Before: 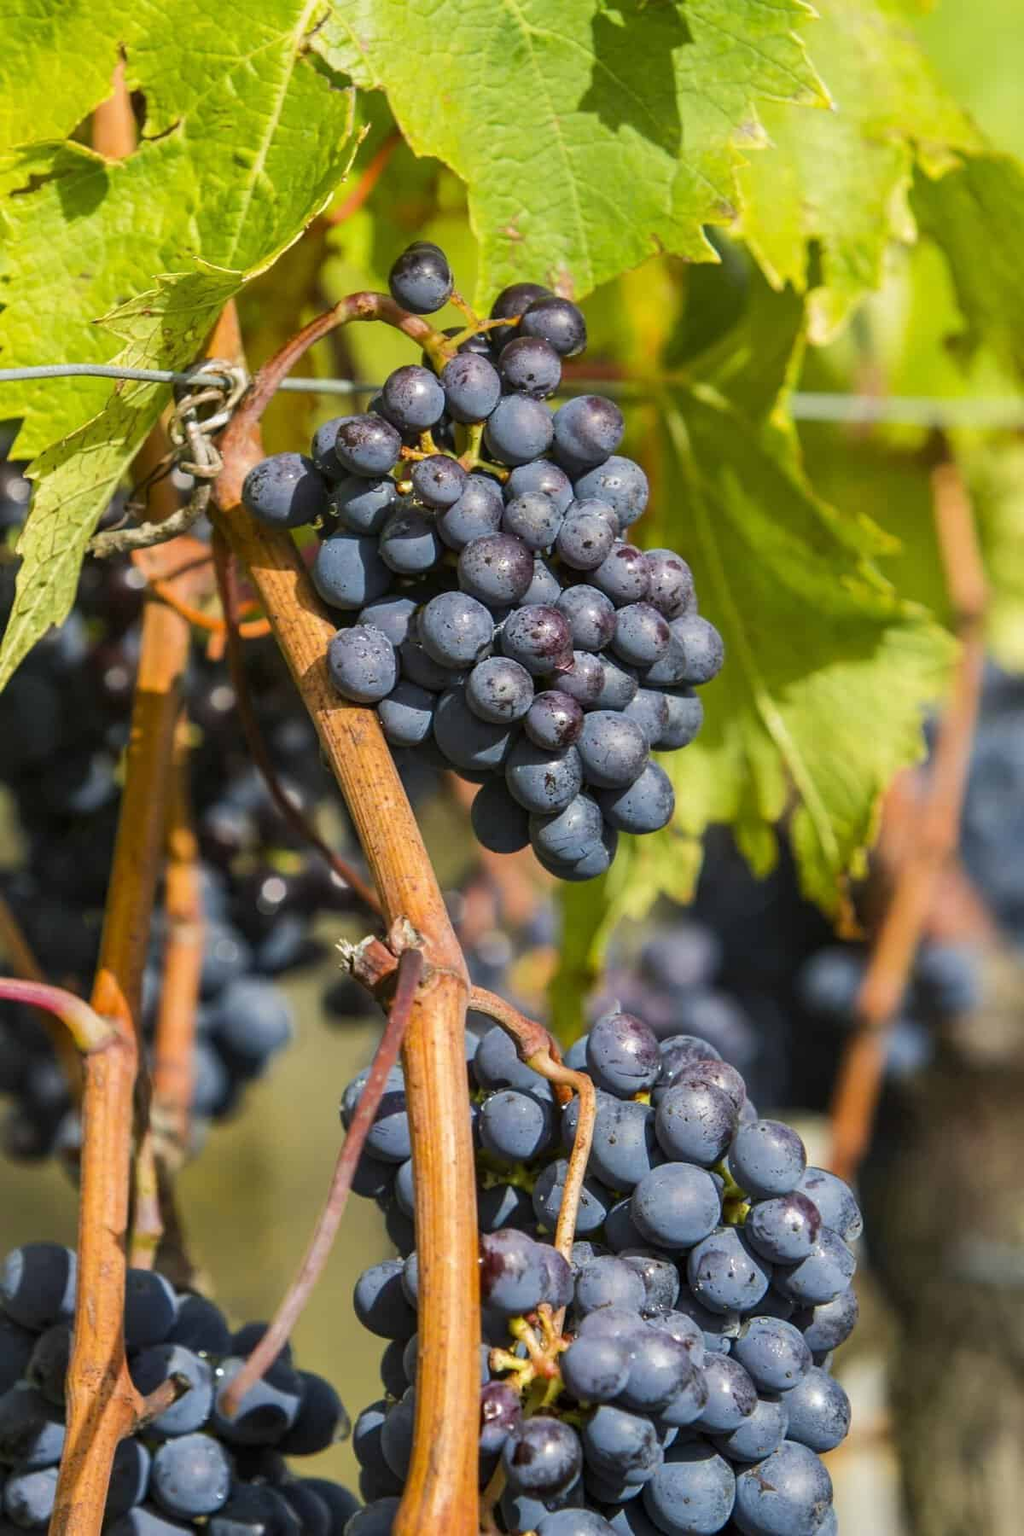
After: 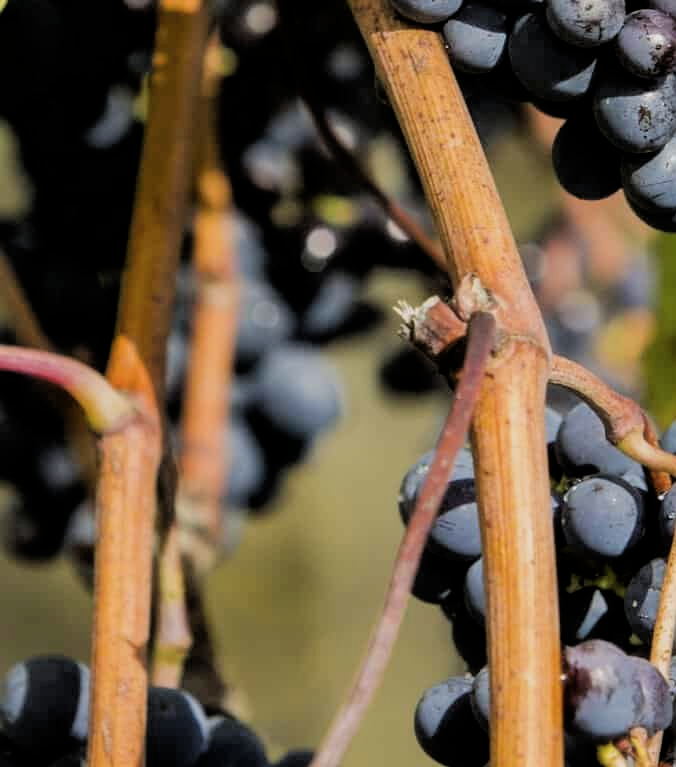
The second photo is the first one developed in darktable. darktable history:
crop: top 44.483%, right 43.593%, bottom 12.892%
tone equalizer: on, module defaults
contrast brightness saturation: contrast 0.01, saturation -0.05
filmic rgb: black relative exposure -3.86 EV, white relative exposure 3.48 EV, hardness 2.63, contrast 1.103
haze removal: strength -0.1, adaptive false
